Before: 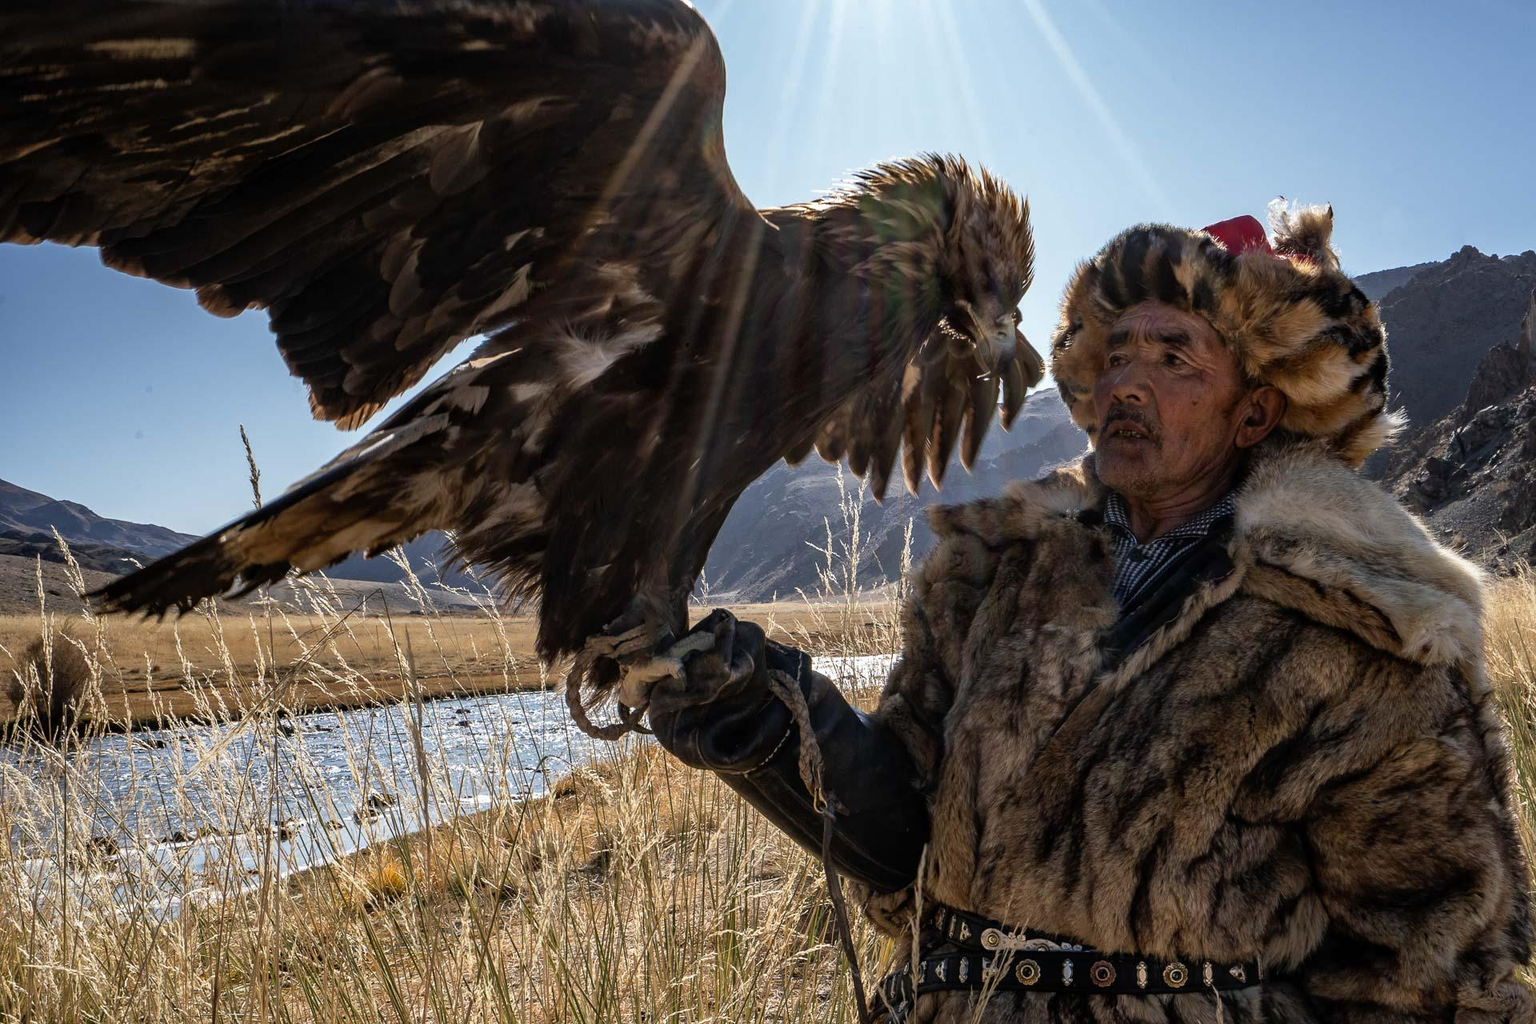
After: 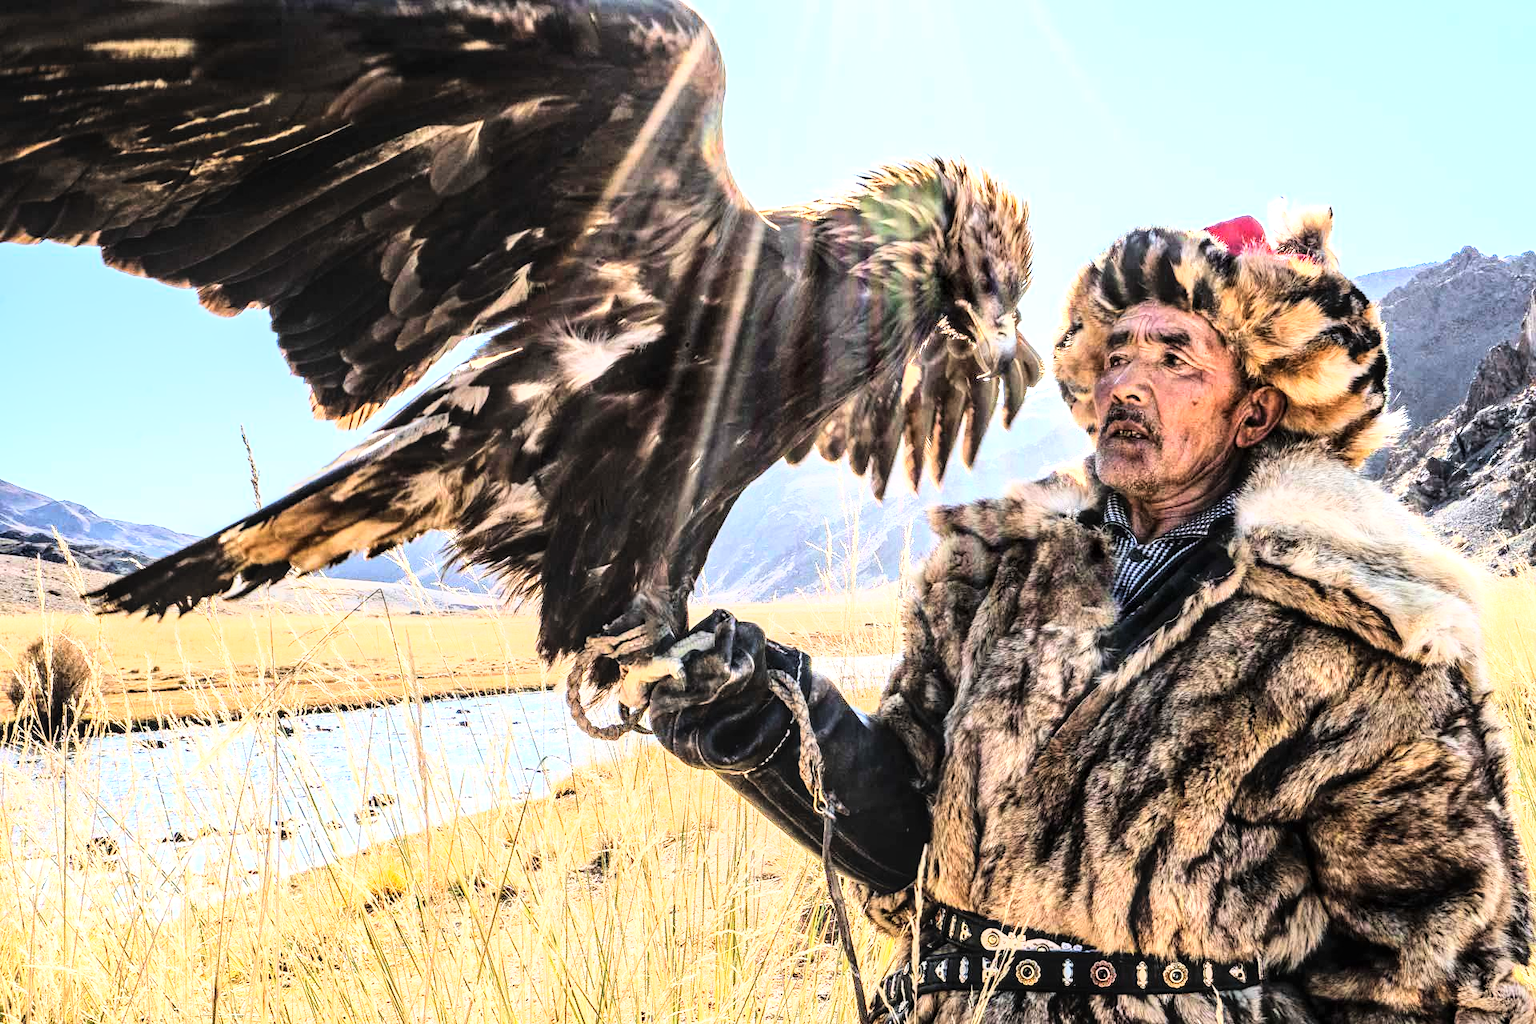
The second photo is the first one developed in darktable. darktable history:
exposure: black level correction -0.002, exposure 1.361 EV, compensate exposure bias true, compensate highlight preservation false
tone equalizer: -8 EV -0.382 EV, -7 EV -0.403 EV, -6 EV -0.305 EV, -5 EV -0.254 EV, -3 EV 0.19 EV, -2 EV 0.355 EV, -1 EV 0.402 EV, +0 EV 0.427 EV
base curve: curves: ch0 [(0, 0) (0.007, 0.004) (0.027, 0.03) (0.046, 0.07) (0.207, 0.54) (0.442, 0.872) (0.673, 0.972) (1, 1)]
local contrast: detail 130%
